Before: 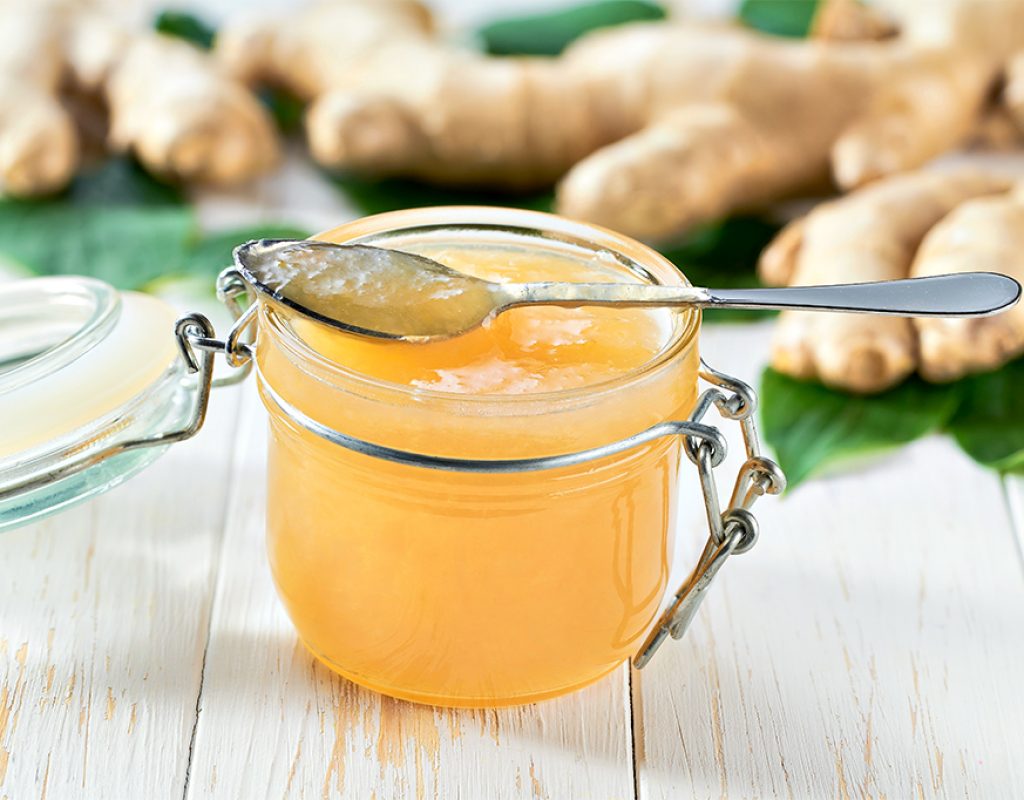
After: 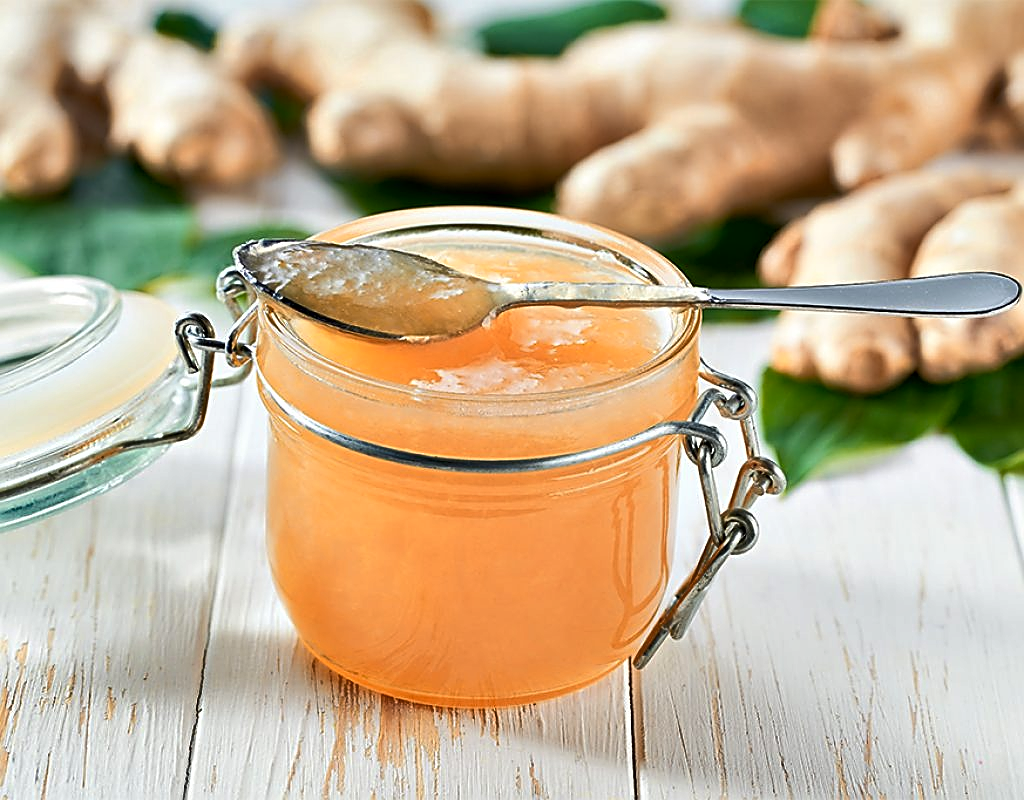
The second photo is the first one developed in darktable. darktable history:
color zones: curves: ch1 [(0, 0.455) (0.063, 0.455) (0.286, 0.495) (0.429, 0.5) (0.571, 0.5) (0.714, 0.5) (0.857, 0.5) (1, 0.455)]; ch2 [(0, 0.532) (0.063, 0.521) (0.233, 0.447) (0.429, 0.489) (0.571, 0.5) (0.714, 0.5) (0.857, 0.5) (1, 0.532)]
shadows and highlights: low approximation 0.01, soften with gaussian
sharpen: amount 0.75
